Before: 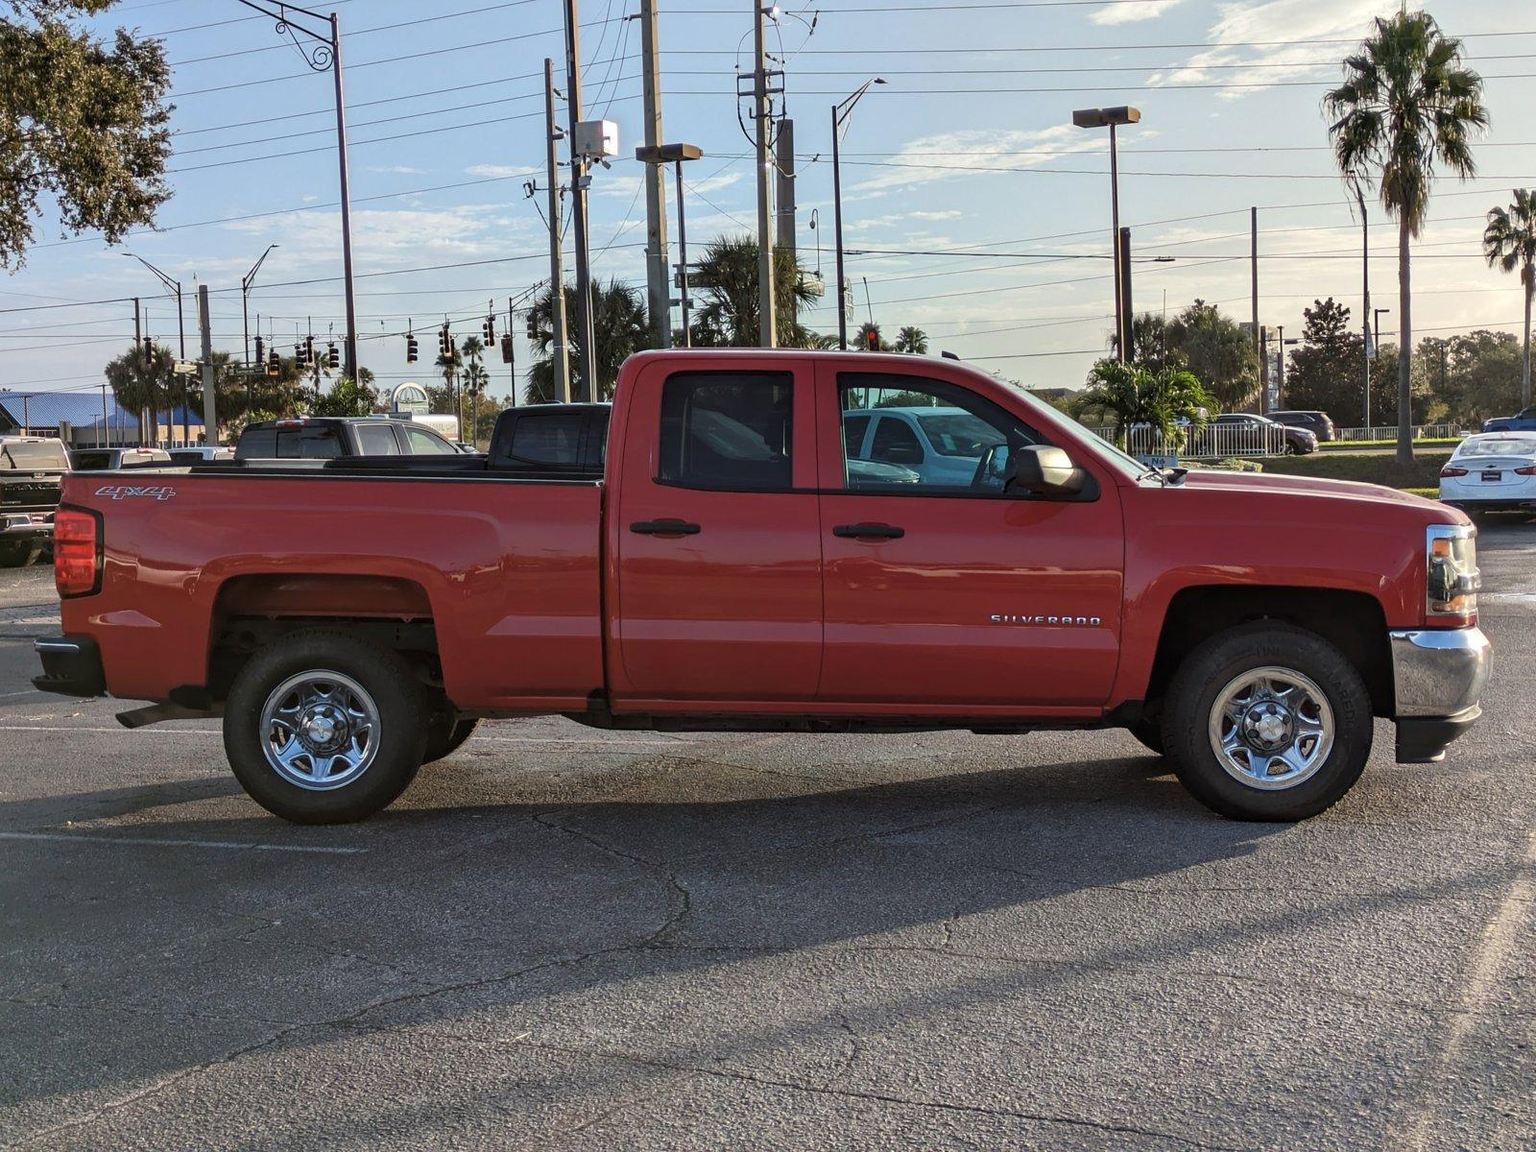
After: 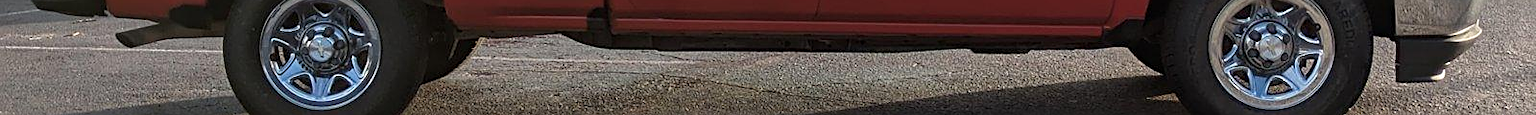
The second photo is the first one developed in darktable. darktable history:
sharpen: on, module defaults
crop and rotate: top 59.084%, bottom 30.916%
